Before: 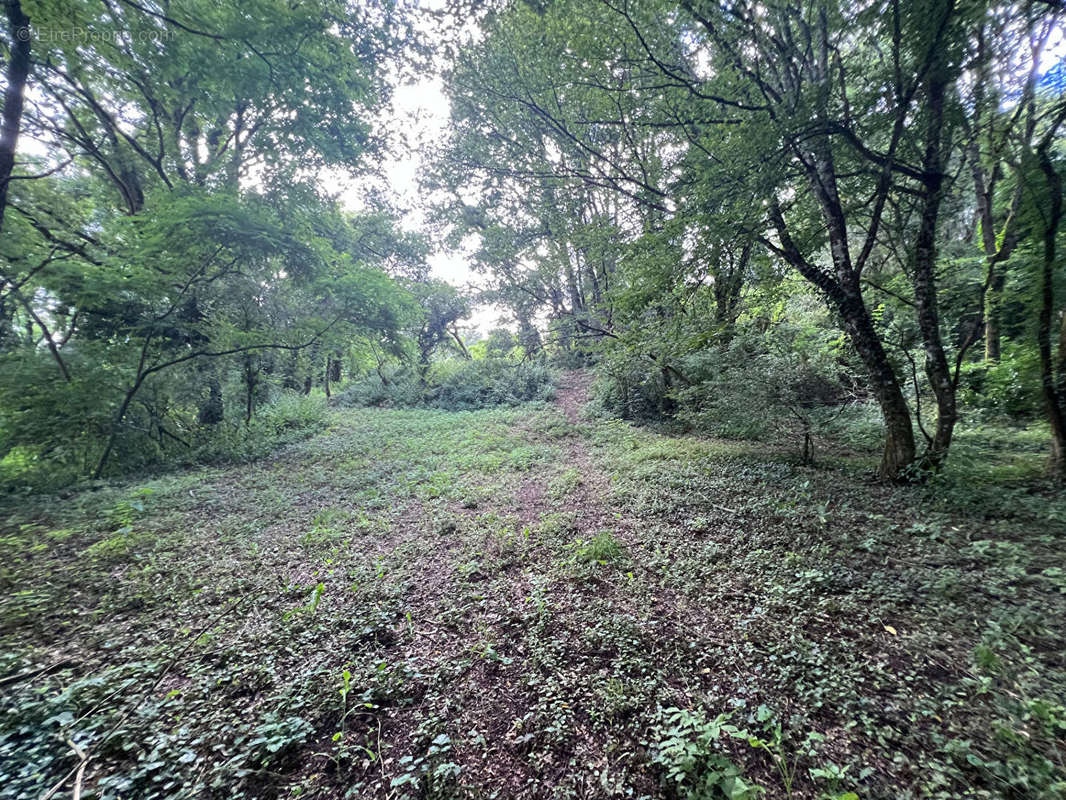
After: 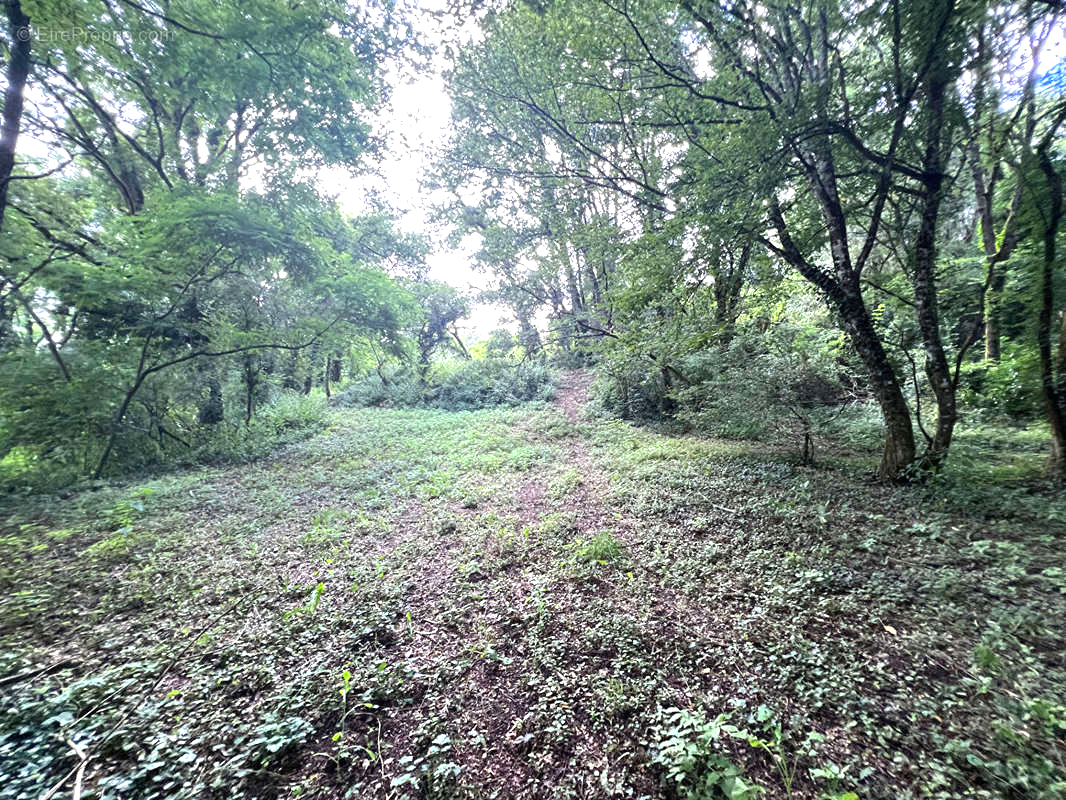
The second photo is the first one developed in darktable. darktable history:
tone equalizer: -8 EV -0.789 EV, -7 EV -0.72 EV, -6 EV -0.634 EV, -5 EV -0.374 EV, -3 EV 0.388 EV, -2 EV 0.6 EV, -1 EV 0.68 EV, +0 EV 0.722 EV, smoothing diameter 24.79%, edges refinement/feathering 12.66, preserve details guided filter
